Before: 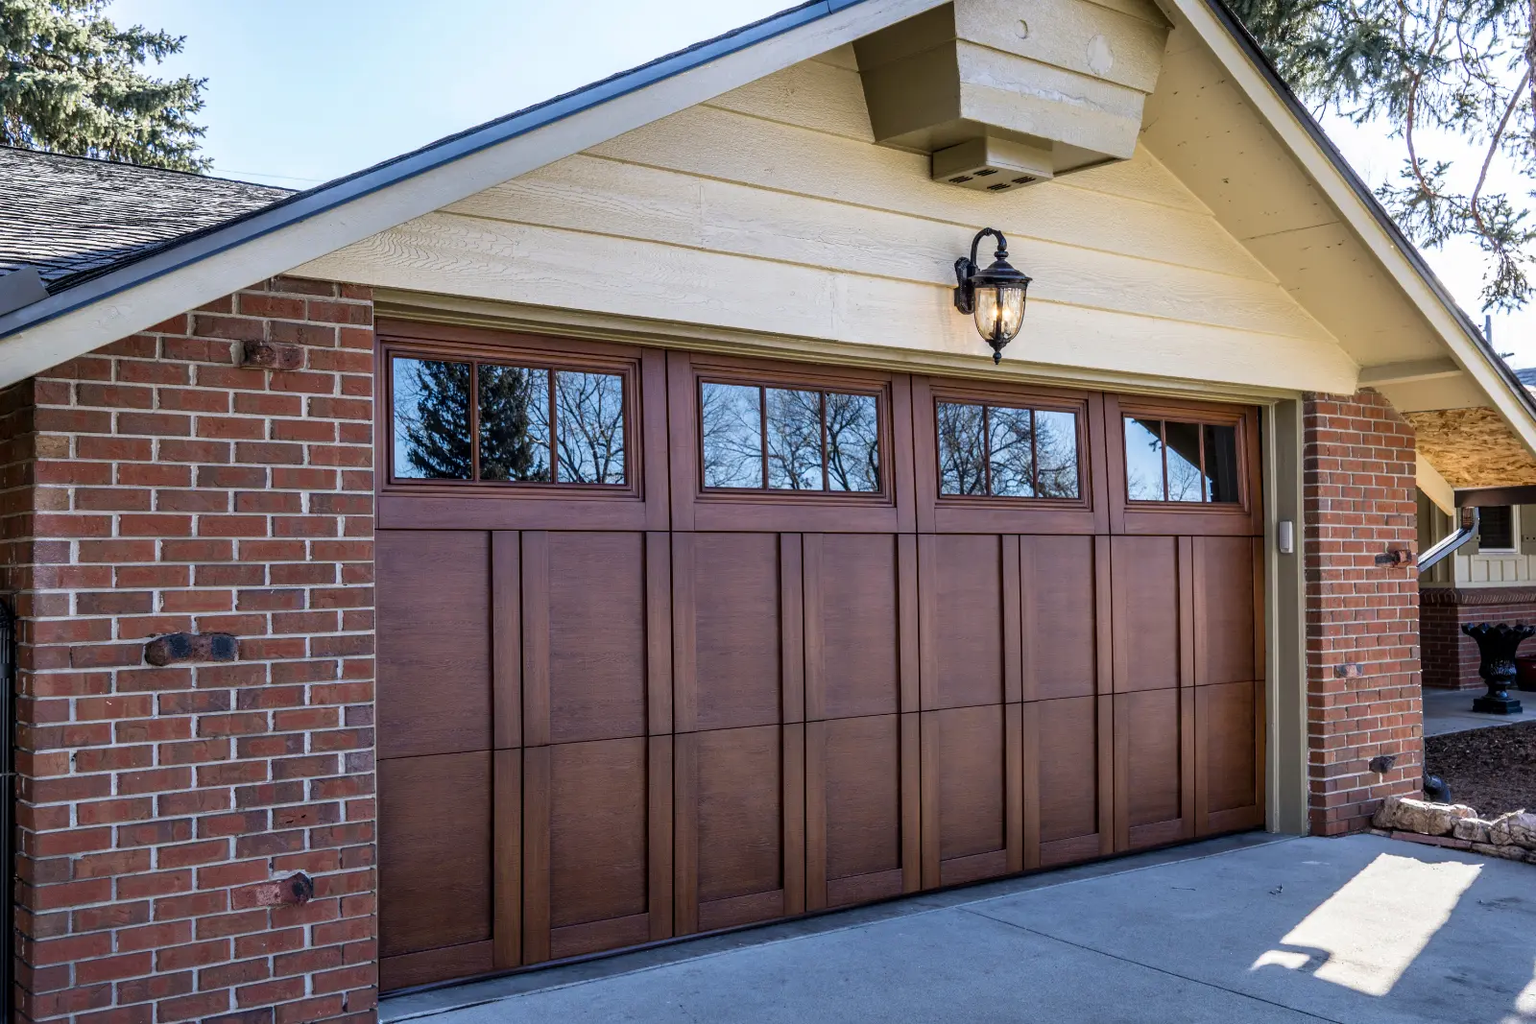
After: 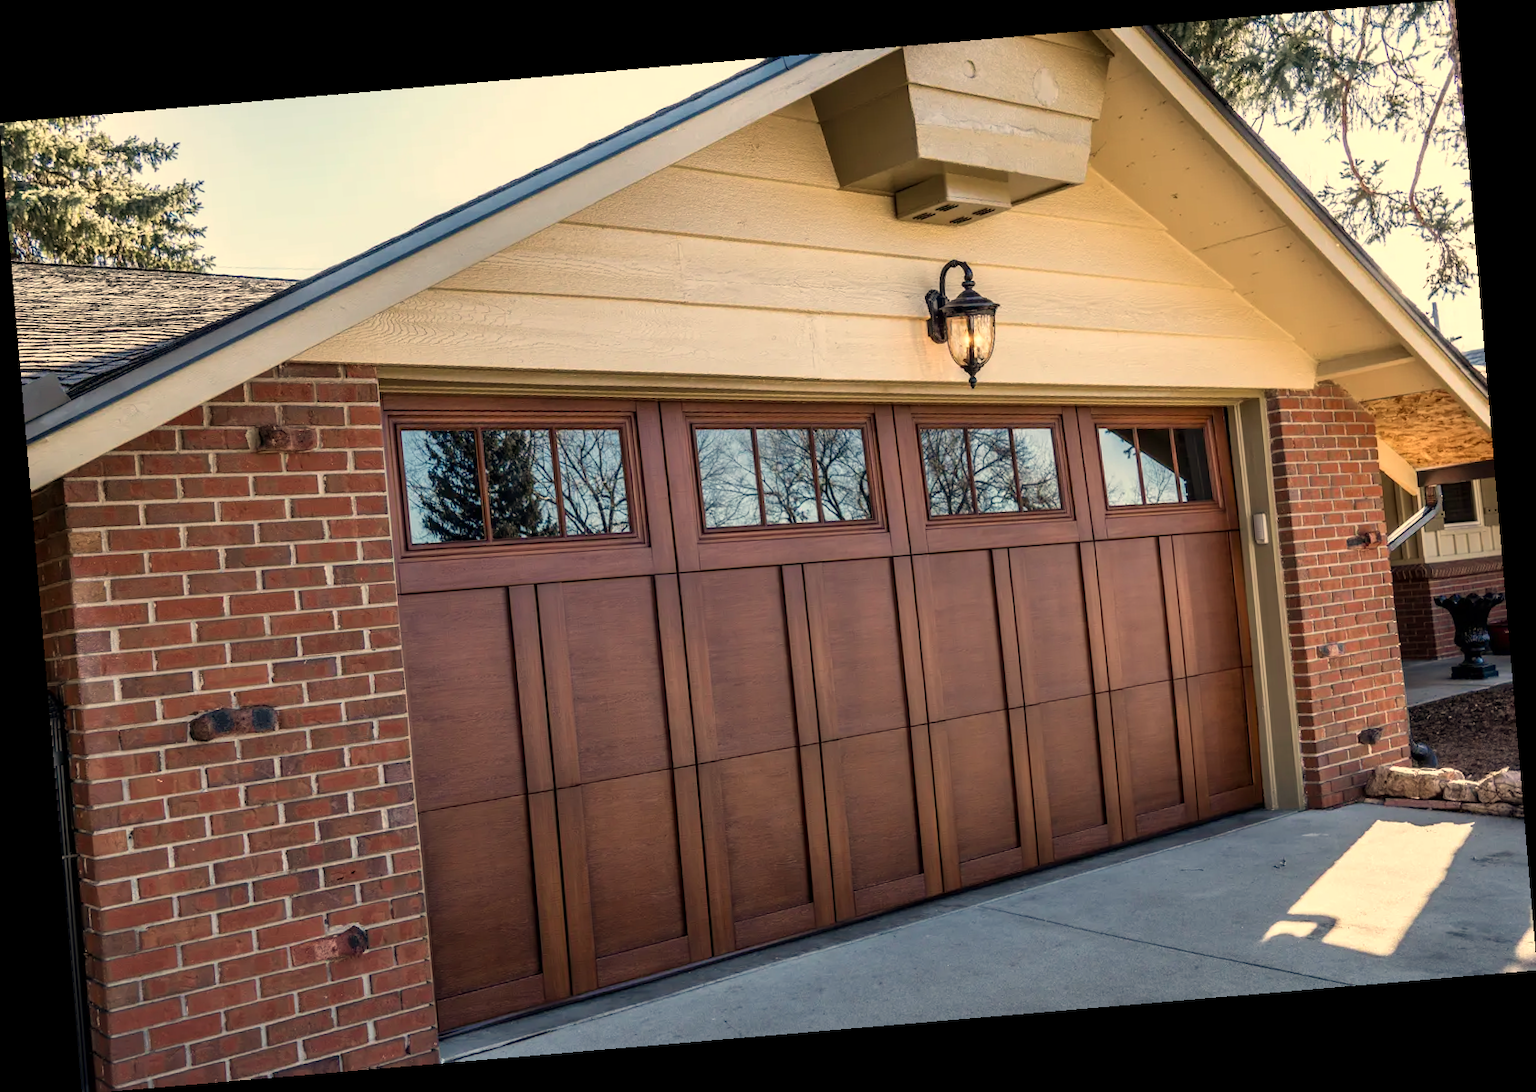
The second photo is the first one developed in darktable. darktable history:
white balance: red 1.138, green 0.996, blue 0.812
rotate and perspective: rotation -4.86°, automatic cropping off
